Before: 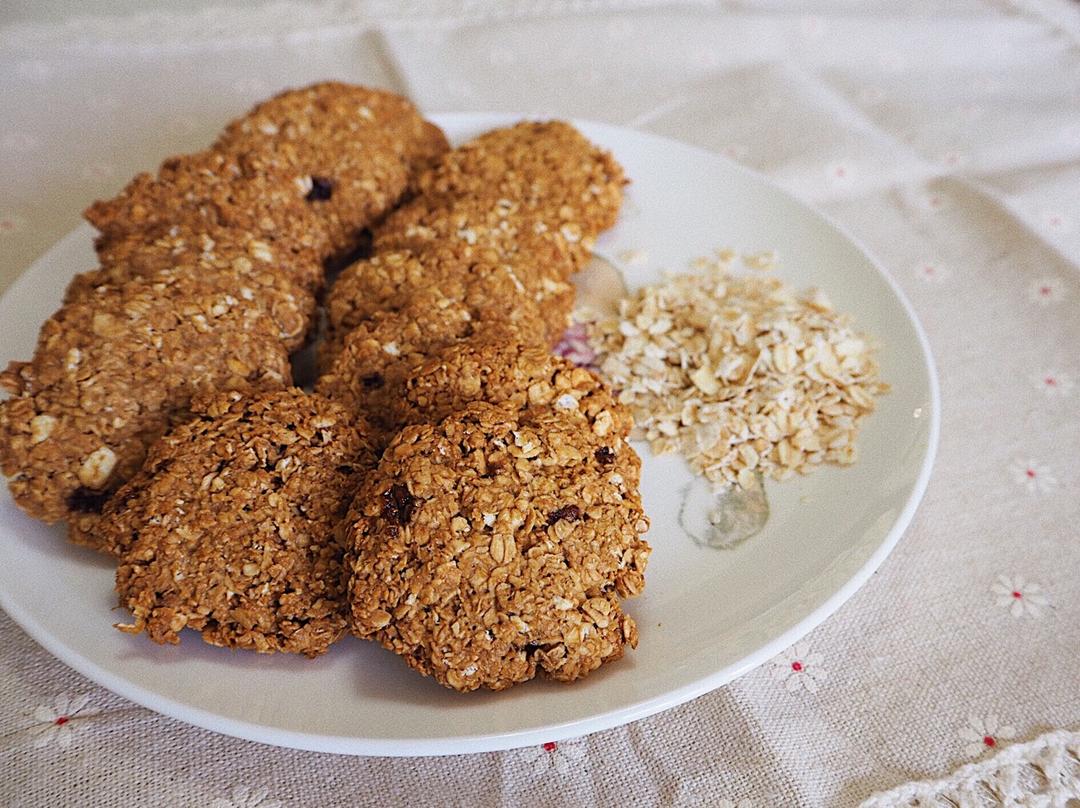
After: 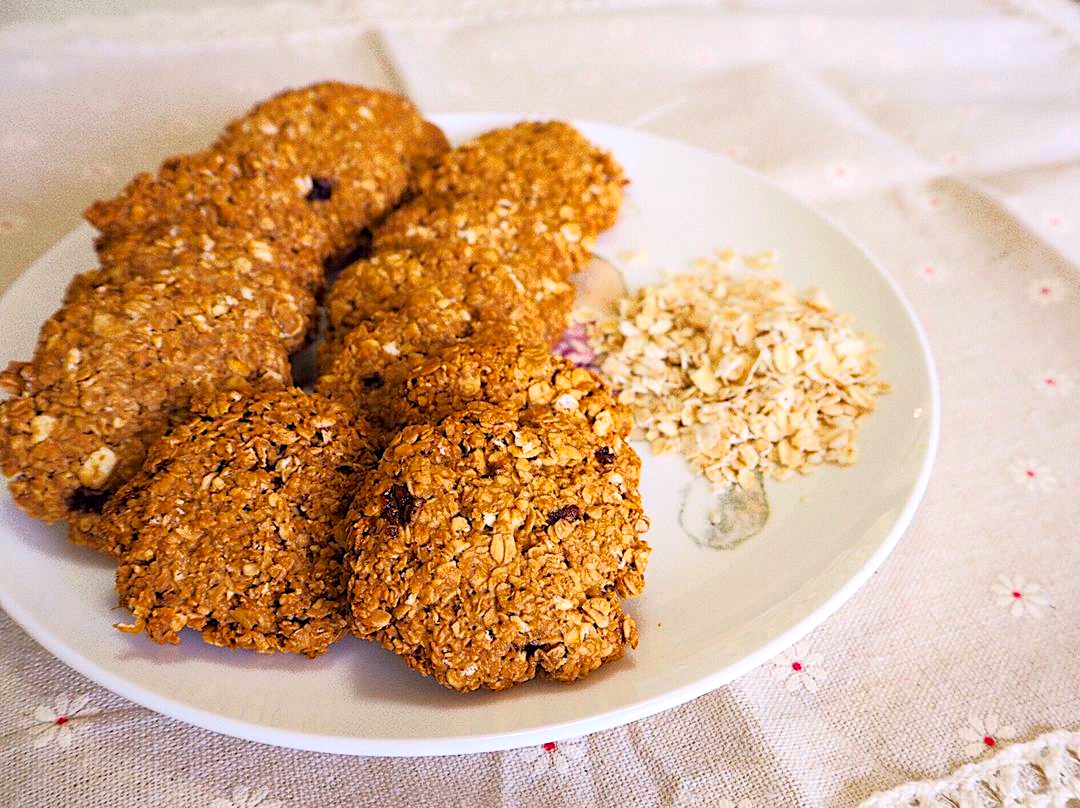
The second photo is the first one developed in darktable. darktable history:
color balance rgb: shadows lift › chroma 2%, shadows lift › hue 217.2°, power › hue 60°, highlights gain › chroma 1%, highlights gain › hue 69.6°, global offset › luminance -0.5%, perceptual saturation grading › global saturation 15%, global vibrance 15%
tone curve: curves: ch0 [(0.013, 0) (0.061, 0.068) (0.239, 0.256) (0.502, 0.505) (0.683, 0.676) (0.761, 0.773) (0.858, 0.858) (0.987, 0.945)]; ch1 [(0, 0) (0.172, 0.123) (0.304, 0.288) (0.414, 0.44) (0.472, 0.473) (0.502, 0.508) (0.521, 0.528) (0.583, 0.595) (0.654, 0.673) (0.728, 0.761) (1, 1)]; ch2 [(0, 0) (0.411, 0.424) (0.485, 0.476) (0.502, 0.502) (0.553, 0.557) (0.57, 0.576) (1, 1)], color space Lab, independent channels, preserve colors none
exposure: exposure 0.515 EV, compensate highlight preservation false
